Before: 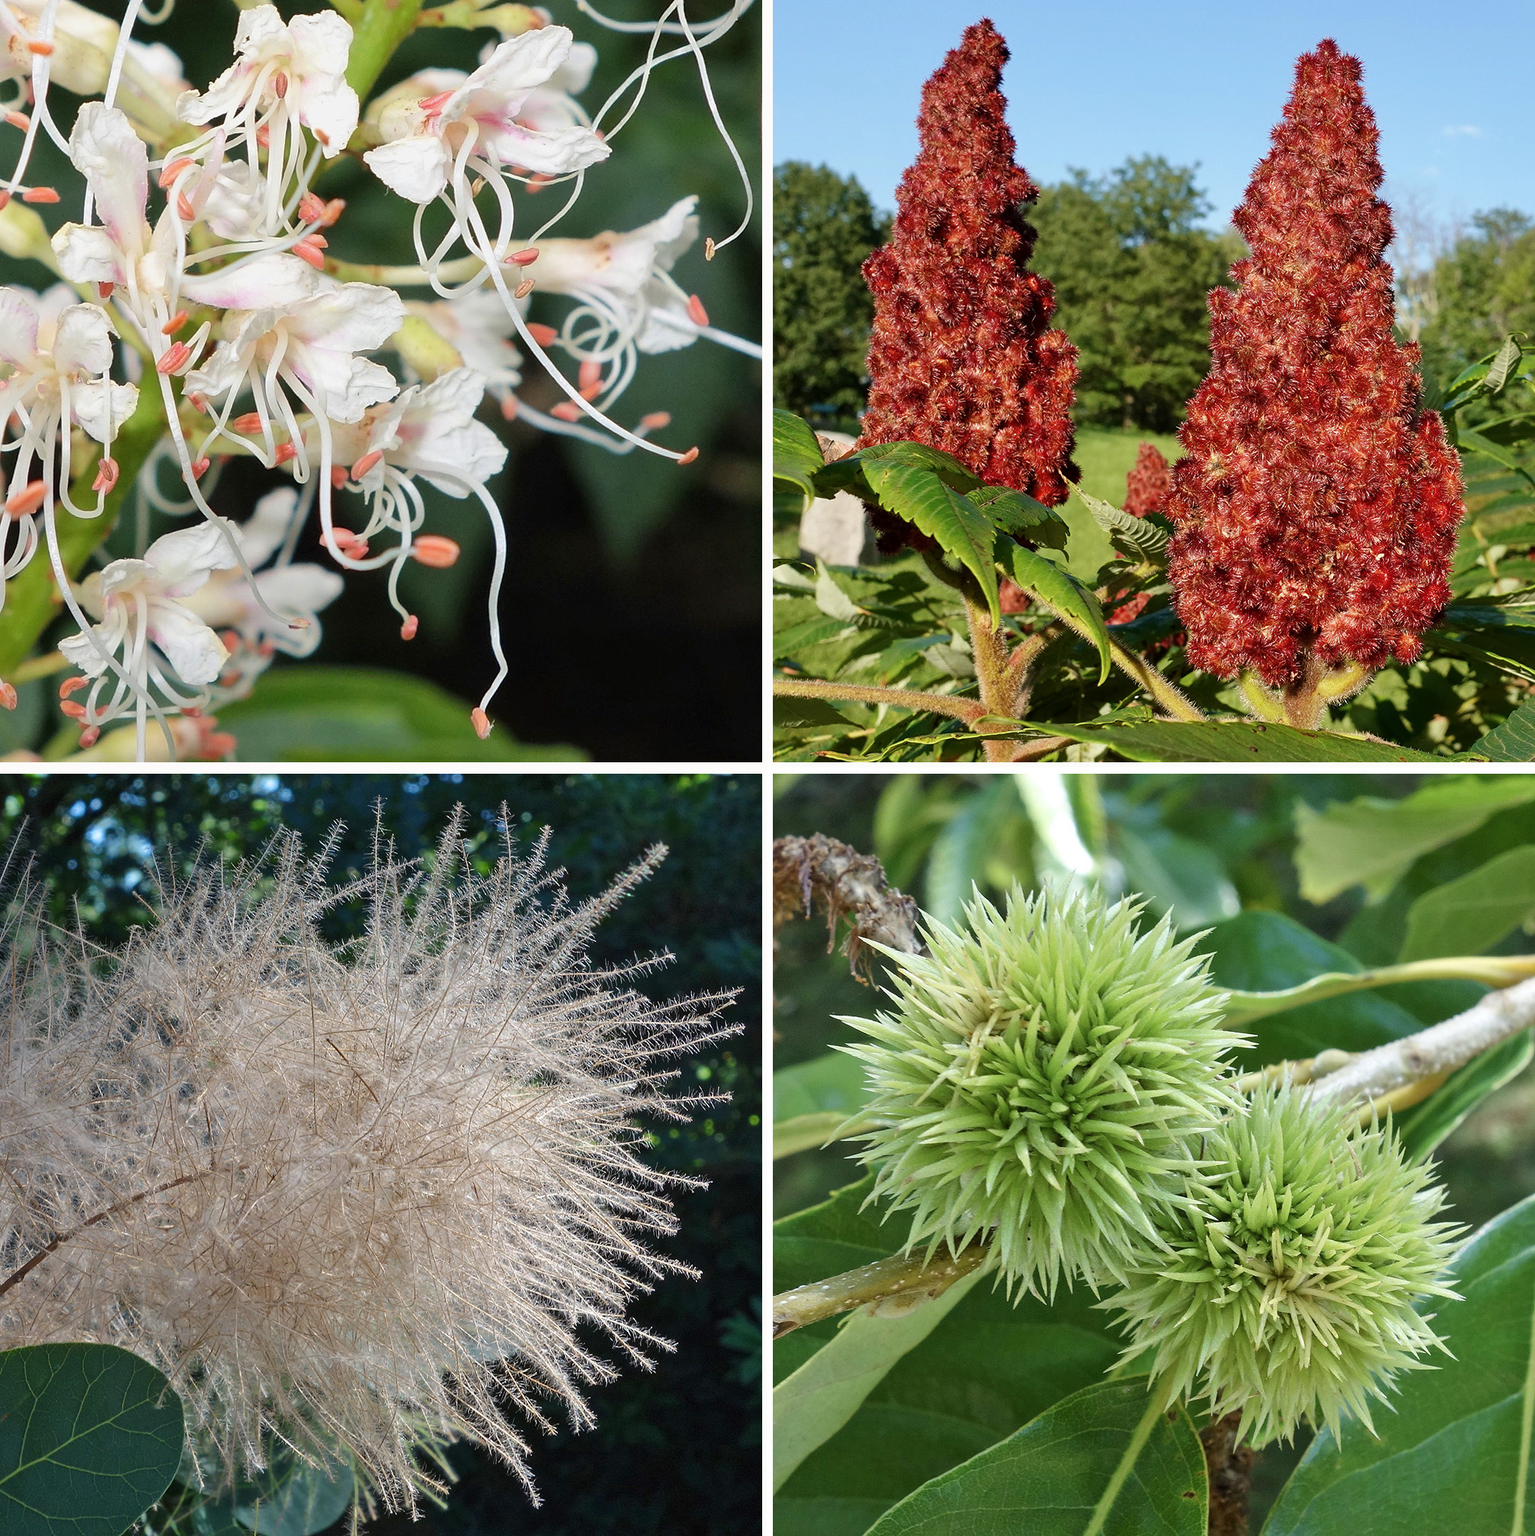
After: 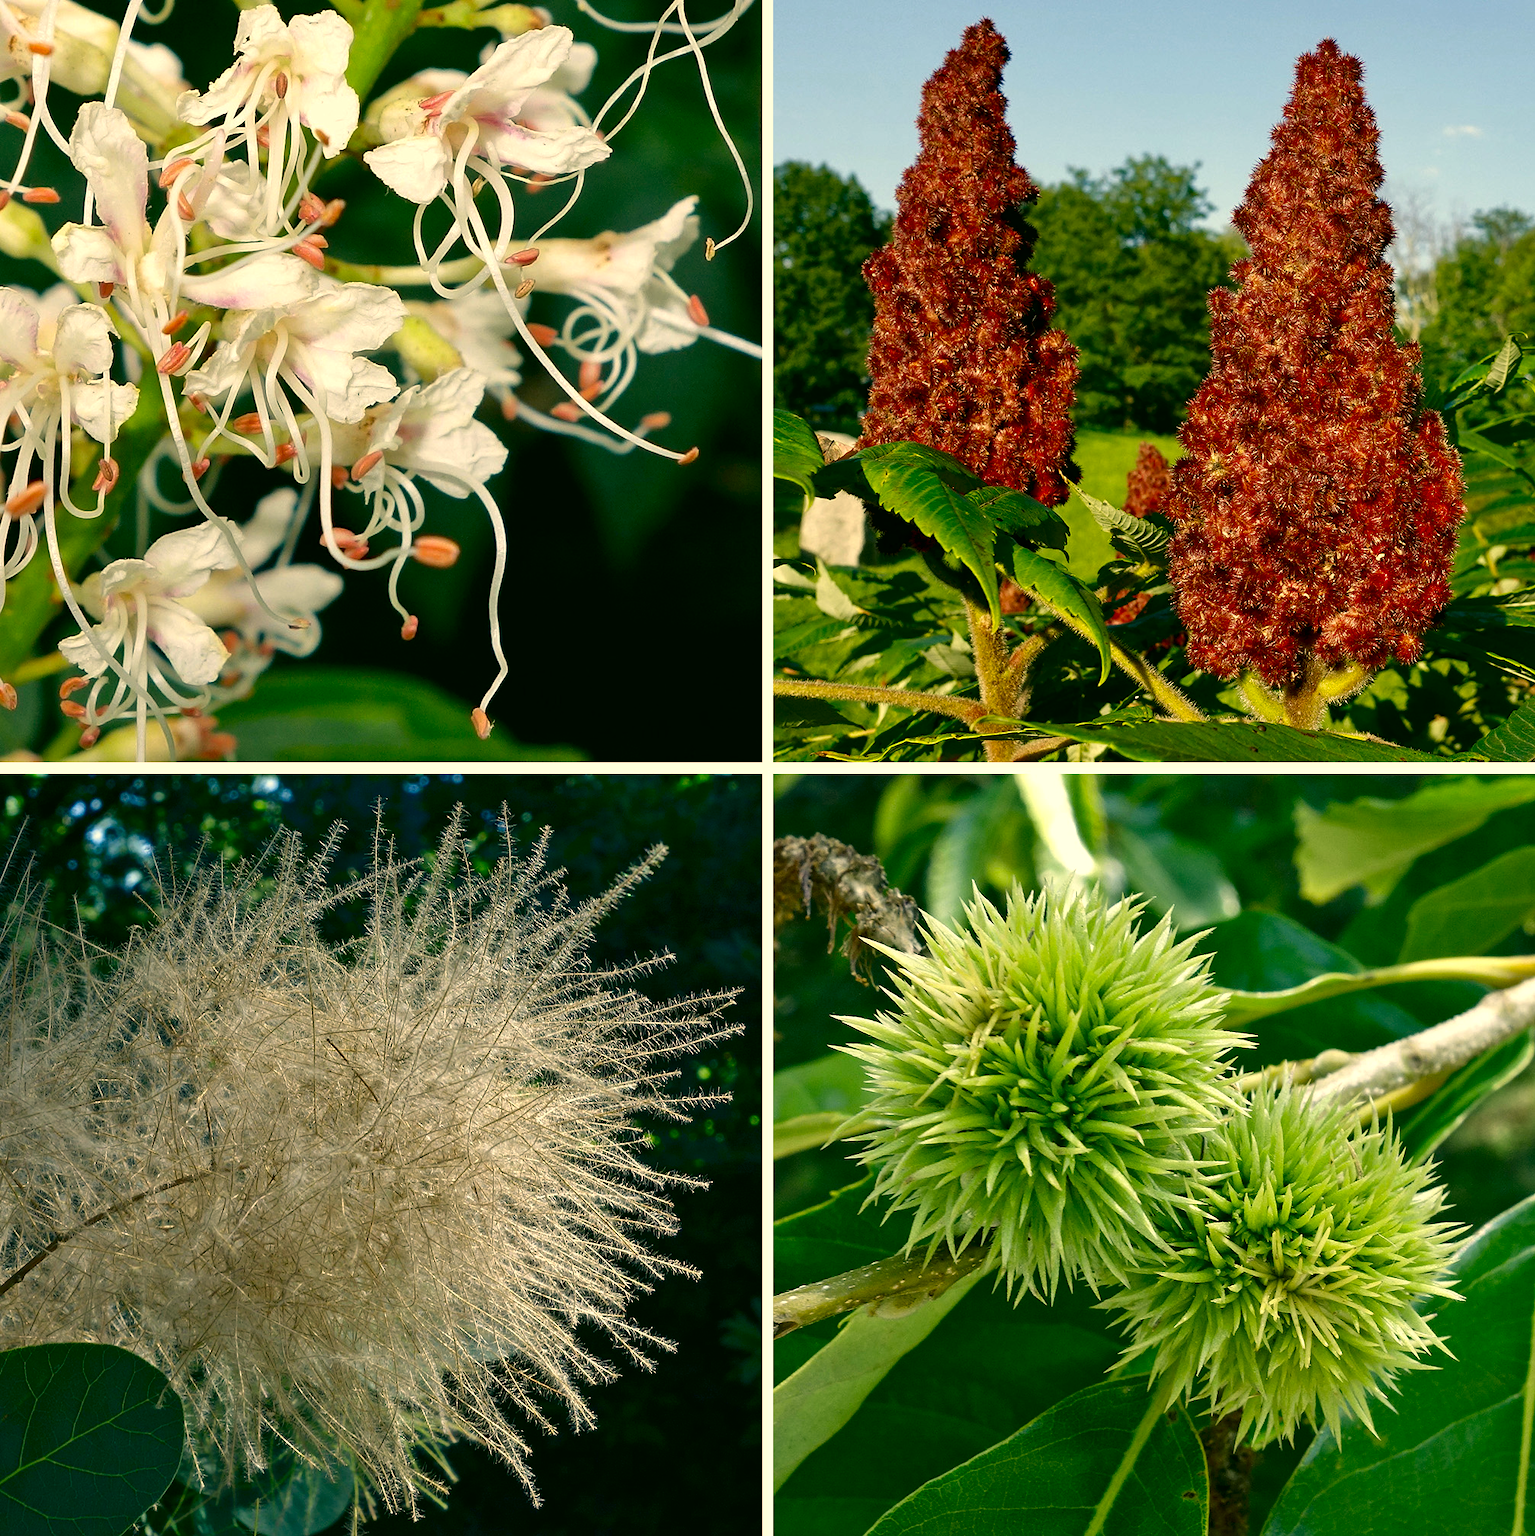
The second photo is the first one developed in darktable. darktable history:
color correction: highlights a* 5.3, highlights b* 24.26, shadows a* -15.58, shadows b* 4.02
exposure: exposure 0.2 EV, compensate highlight preservation false
contrast brightness saturation: brightness -0.2, saturation 0.08
